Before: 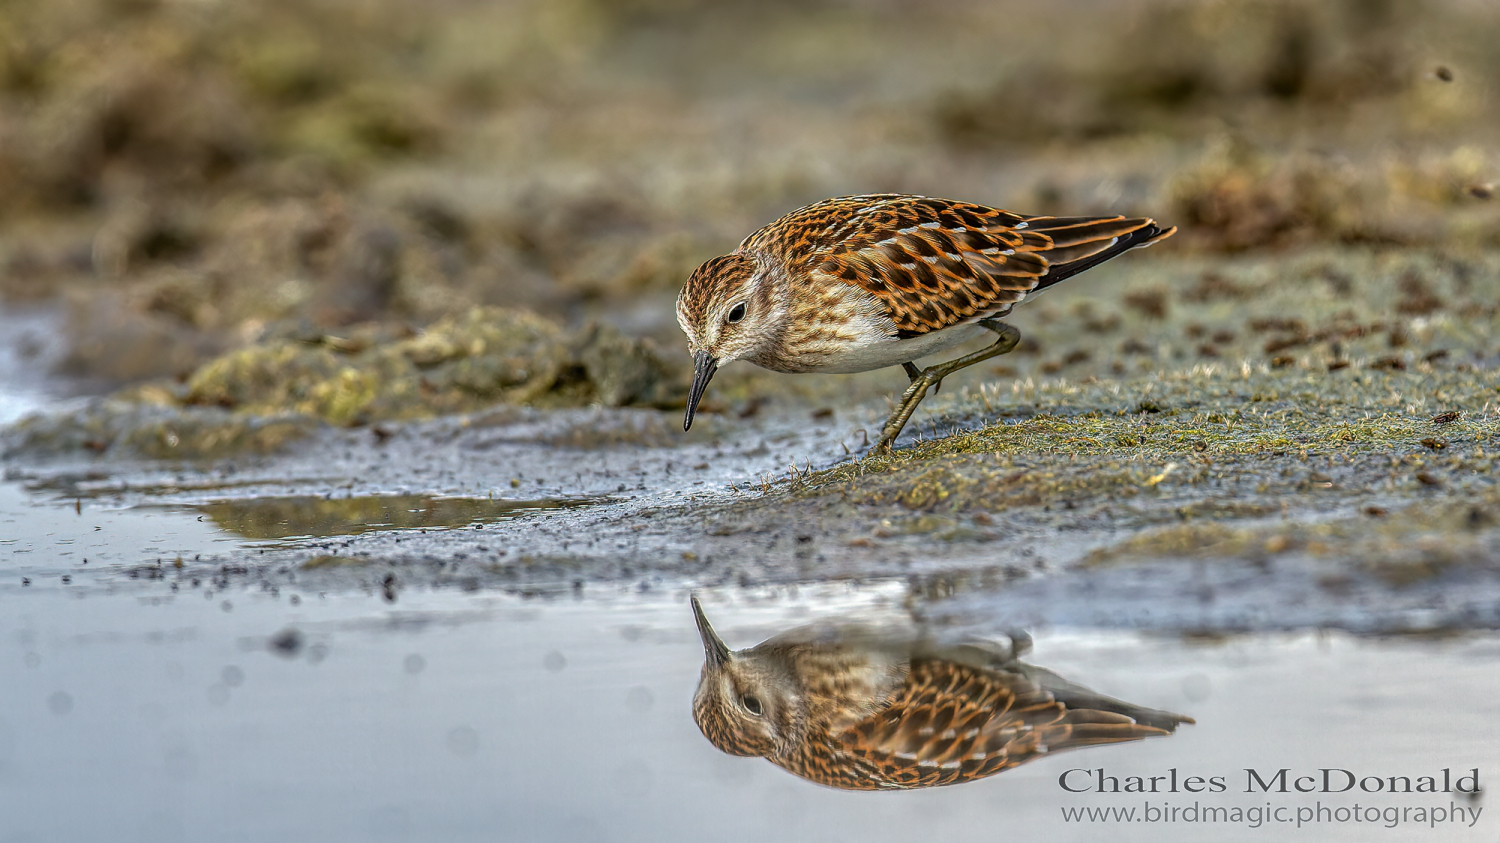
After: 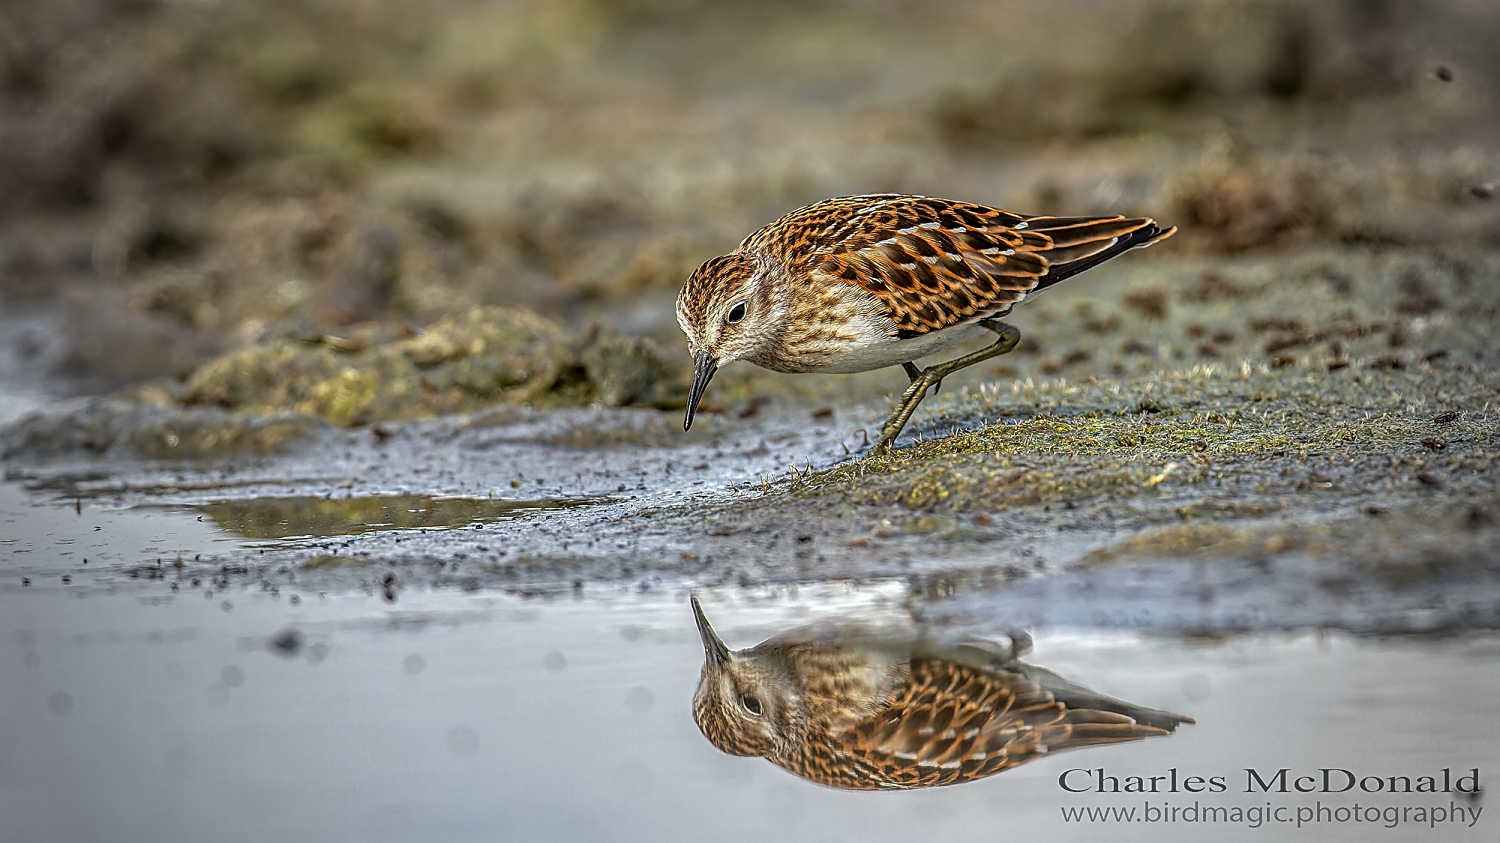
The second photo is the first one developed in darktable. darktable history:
sharpen: on, module defaults
vignetting: fall-off start 64.58%, width/height ratio 0.88
